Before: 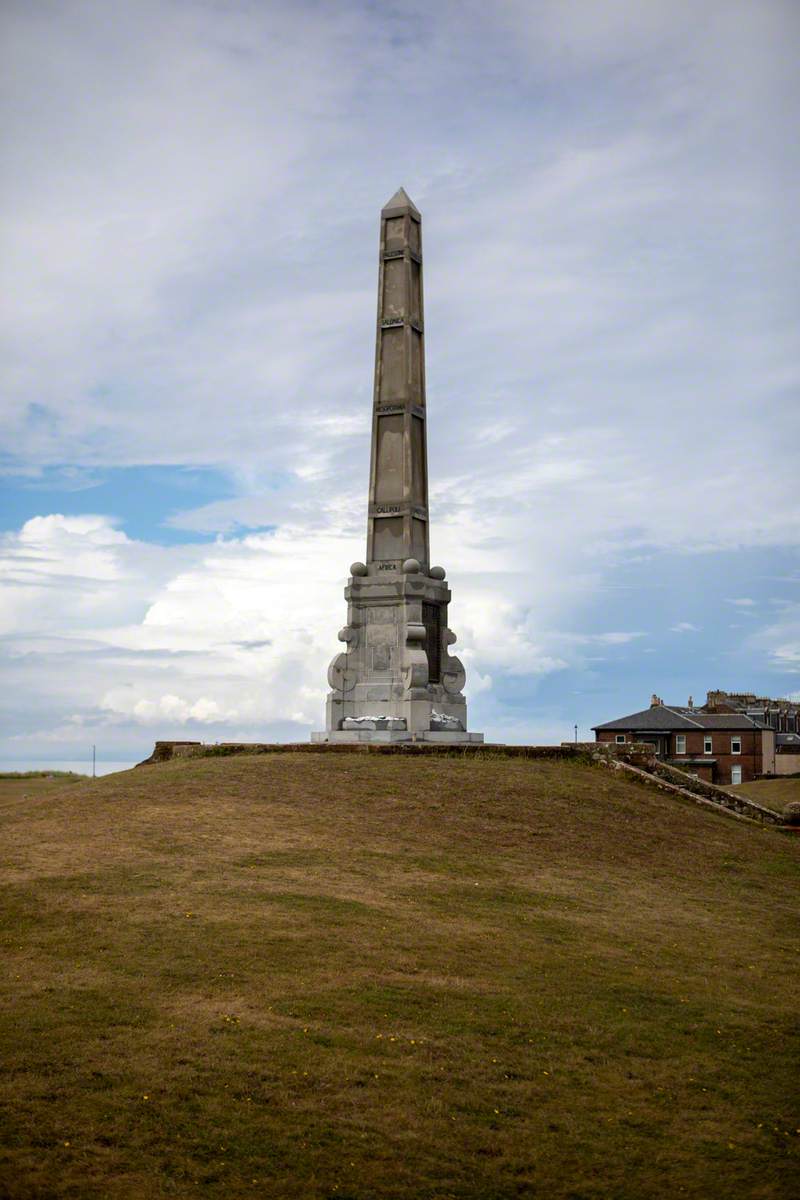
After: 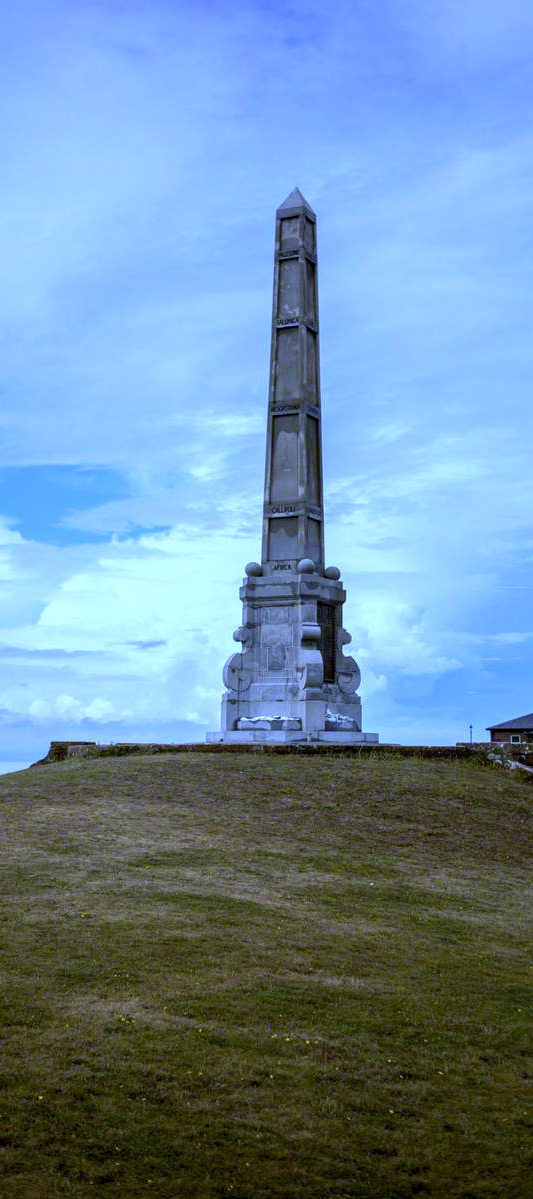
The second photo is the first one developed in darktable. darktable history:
crop and rotate: left 13.342%, right 19.991%
white balance: red 0.766, blue 1.537
local contrast: on, module defaults
